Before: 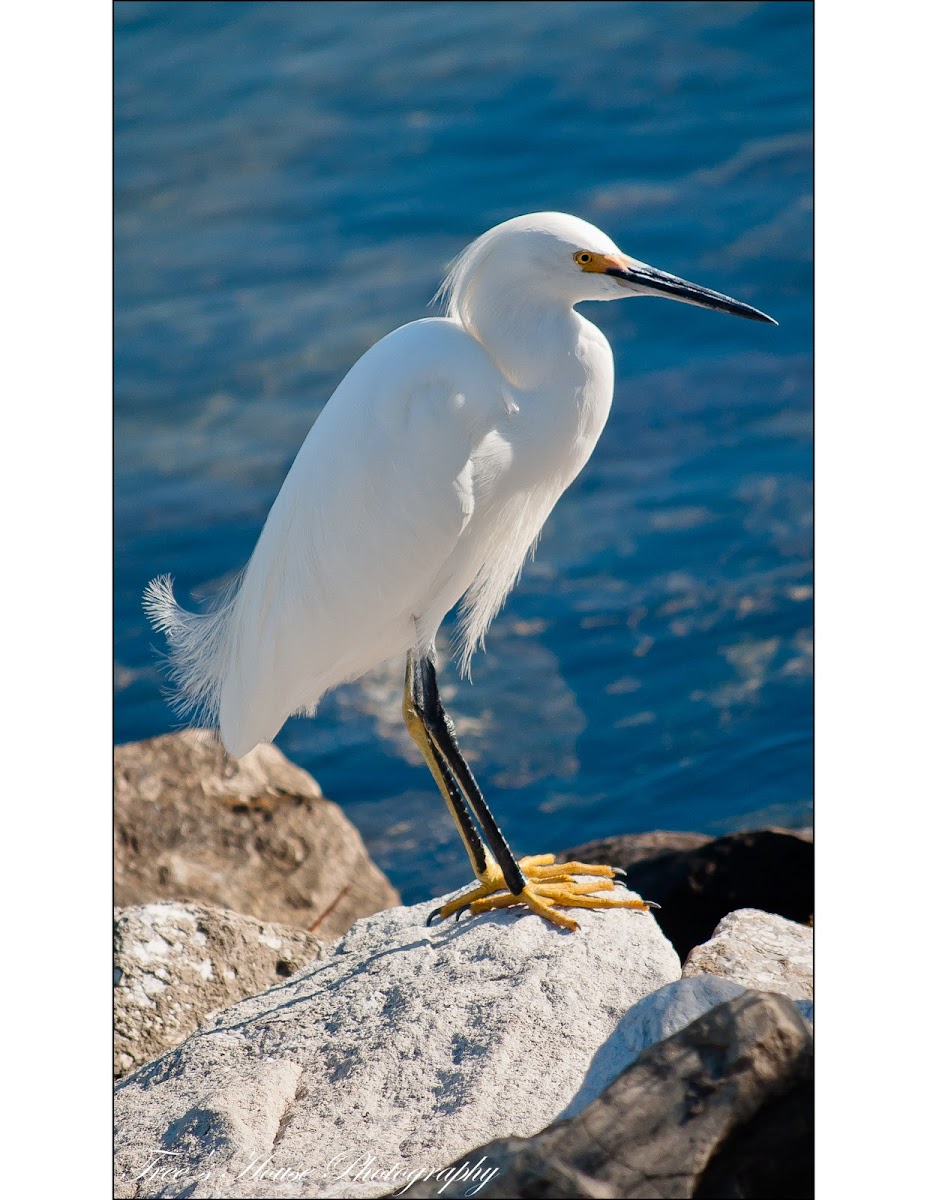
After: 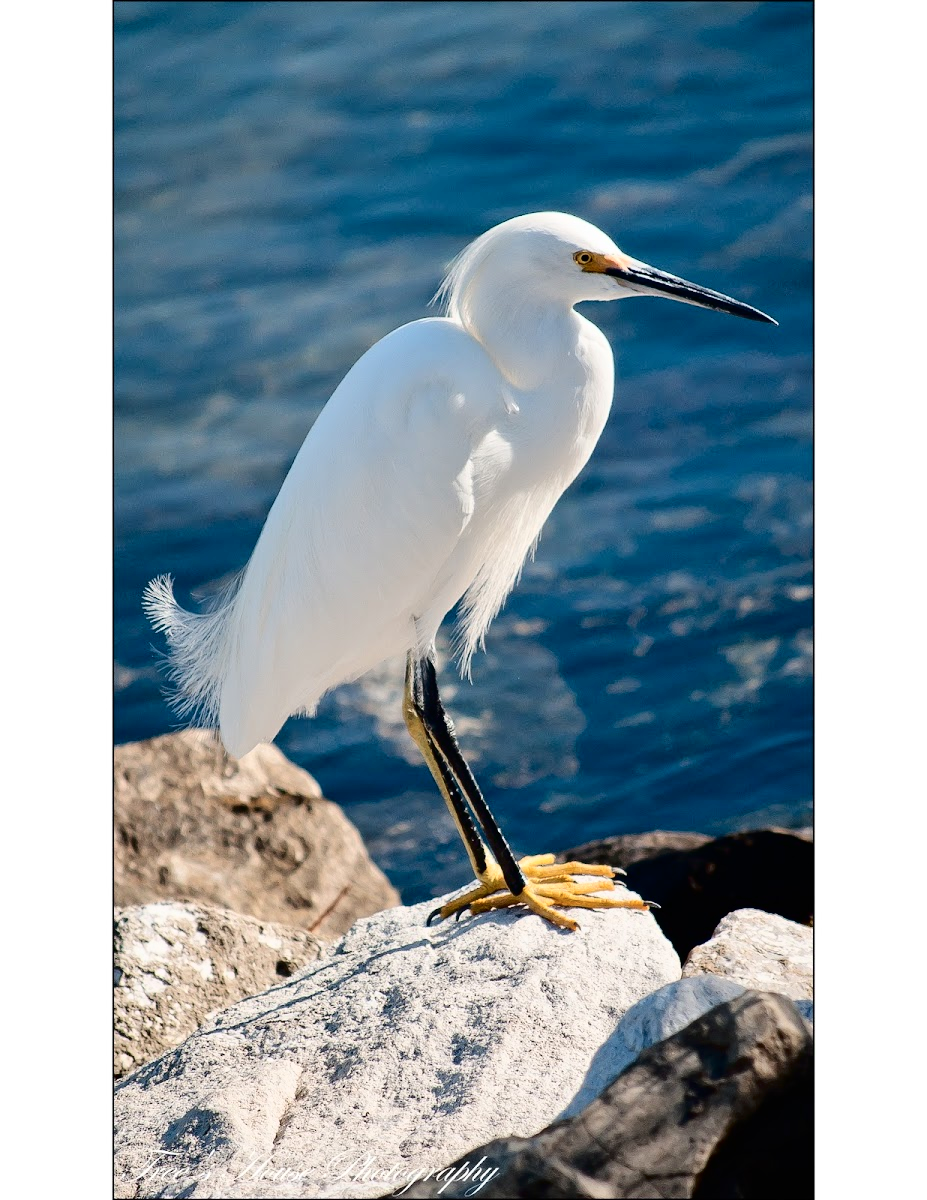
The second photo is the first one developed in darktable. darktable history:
tone curve: curves: ch0 [(0, 0) (0.003, 0.003) (0.011, 0.005) (0.025, 0.008) (0.044, 0.012) (0.069, 0.02) (0.1, 0.031) (0.136, 0.047) (0.177, 0.088) (0.224, 0.141) (0.277, 0.222) (0.335, 0.32) (0.399, 0.422) (0.468, 0.523) (0.543, 0.623) (0.623, 0.716) (0.709, 0.796) (0.801, 0.88) (0.898, 0.958) (1, 1)], color space Lab, independent channels, preserve colors none
